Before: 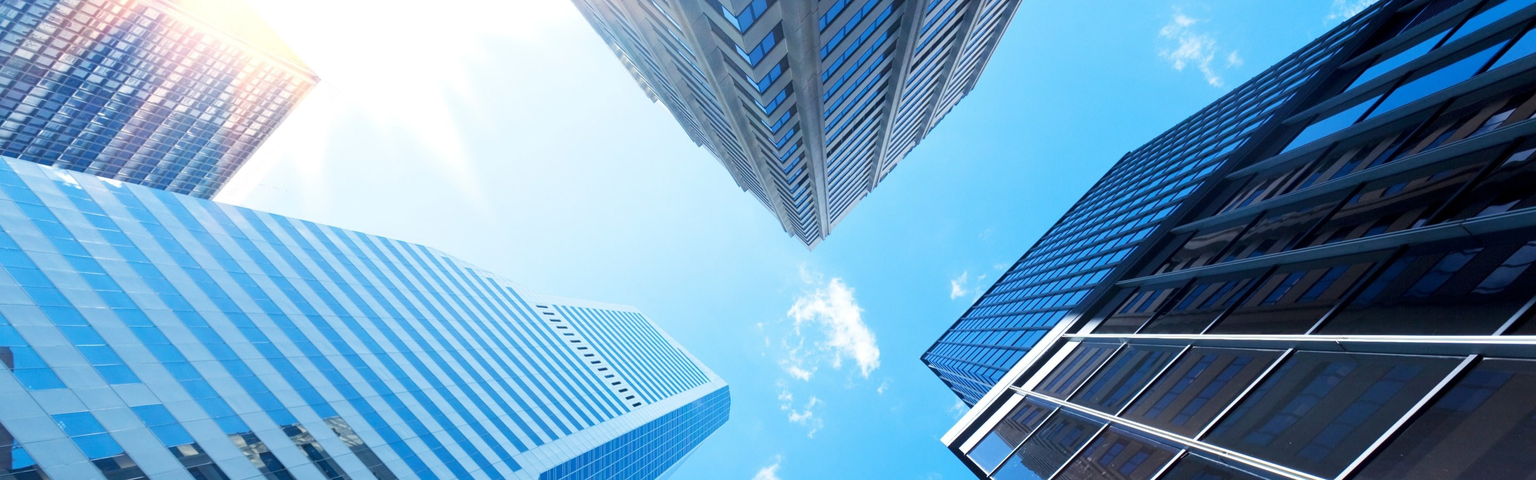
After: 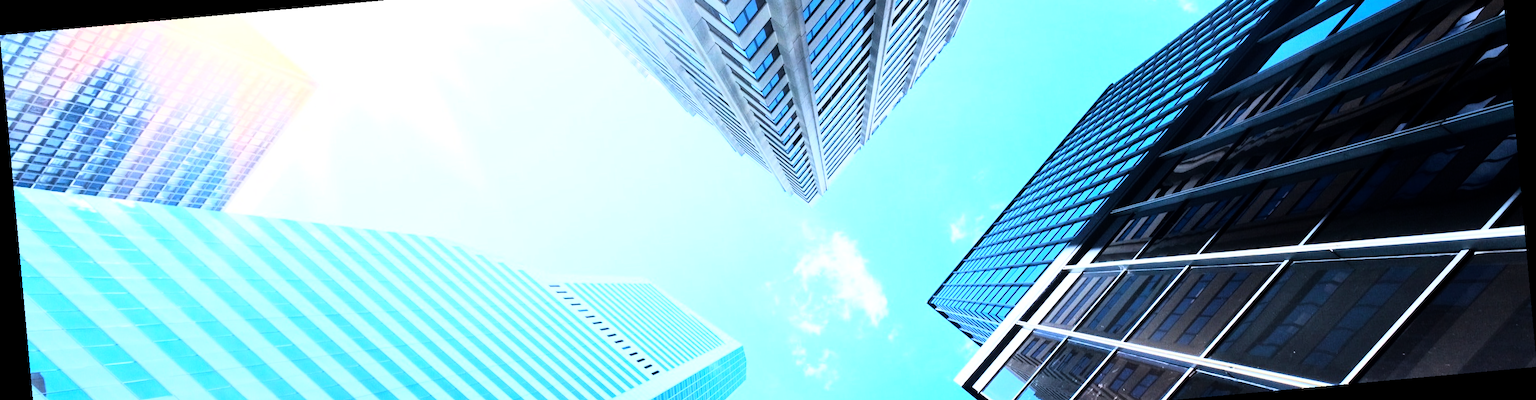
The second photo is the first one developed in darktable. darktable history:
rgb curve: curves: ch0 [(0, 0) (0.21, 0.15) (0.24, 0.21) (0.5, 0.75) (0.75, 0.96) (0.89, 0.99) (1, 1)]; ch1 [(0, 0.02) (0.21, 0.13) (0.25, 0.2) (0.5, 0.67) (0.75, 0.9) (0.89, 0.97) (1, 1)]; ch2 [(0, 0.02) (0.21, 0.13) (0.25, 0.2) (0.5, 0.67) (0.75, 0.9) (0.89, 0.97) (1, 1)], compensate middle gray true
crop: top 16.727%, bottom 16.727%
rotate and perspective: rotation -5.2°, automatic cropping off
